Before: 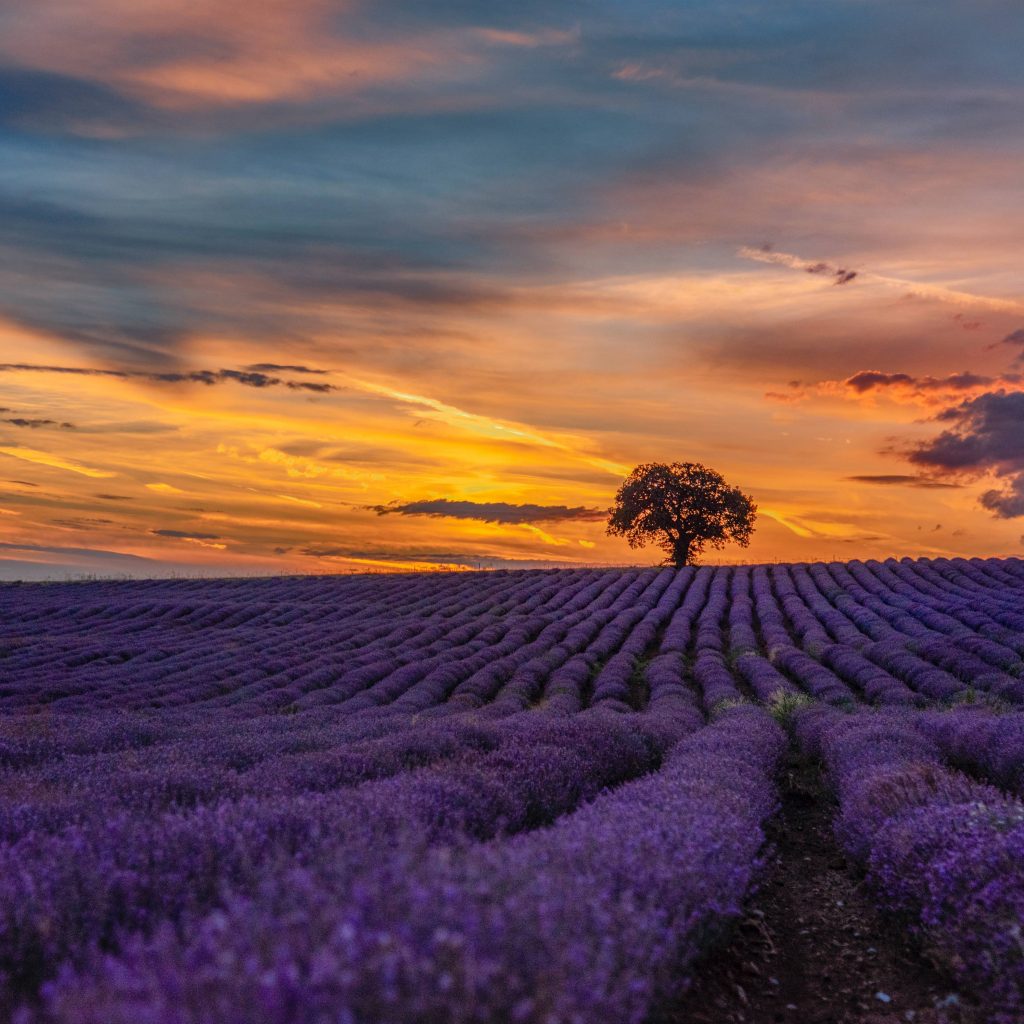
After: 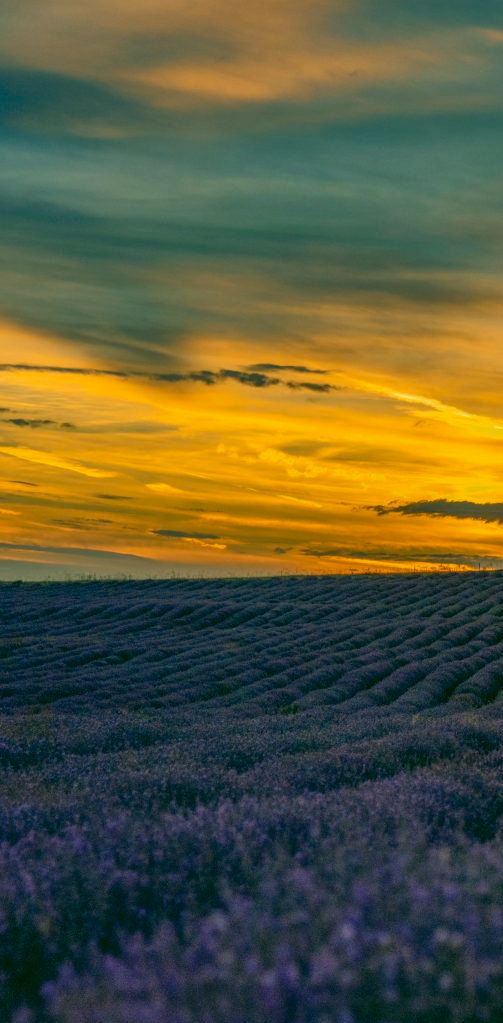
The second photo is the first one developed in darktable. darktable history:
color correction: highlights a* 5.62, highlights b* 33.57, shadows a* -25.86, shadows b* 4.02
crop and rotate: left 0%, top 0%, right 50.845%
contrast brightness saturation: saturation -0.05
